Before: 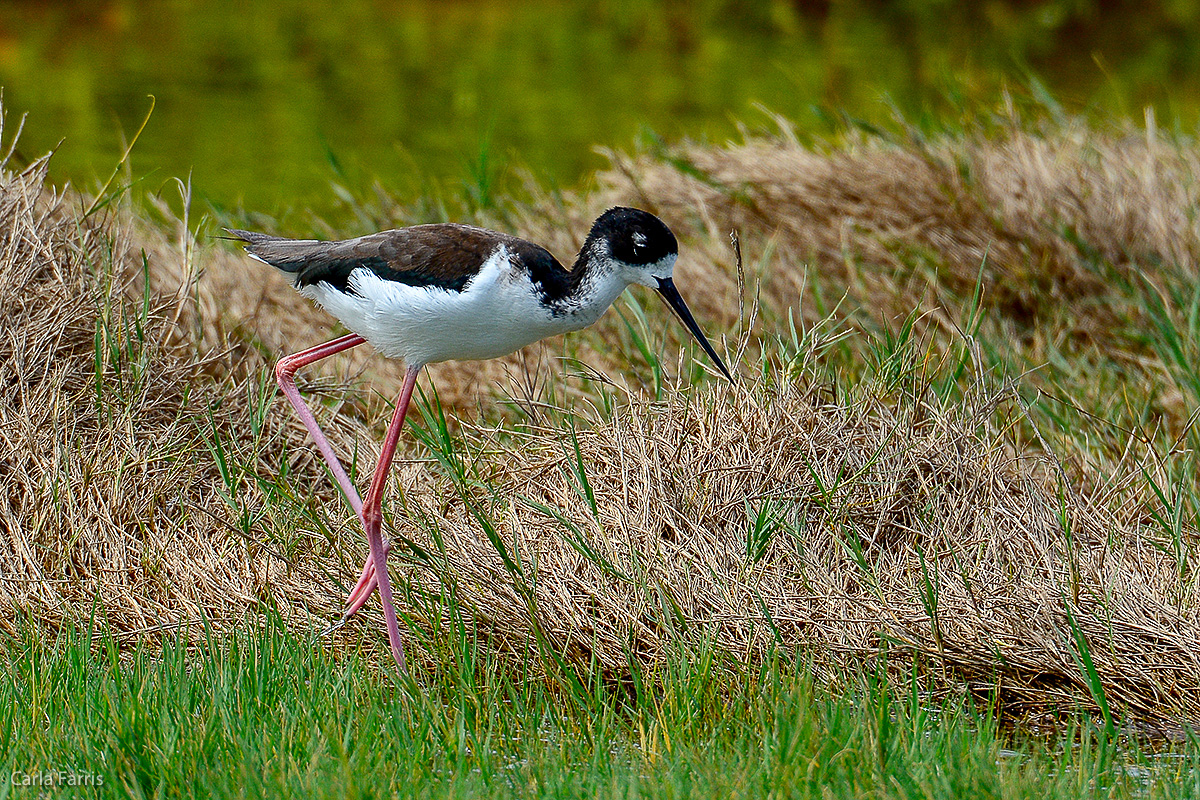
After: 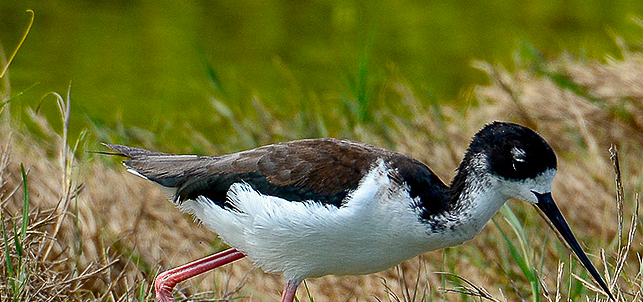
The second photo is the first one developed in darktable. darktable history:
crop: left 10.121%, top 10.631%, right 36.218%, bottom 51.526%
color correction: highlights b* 3
